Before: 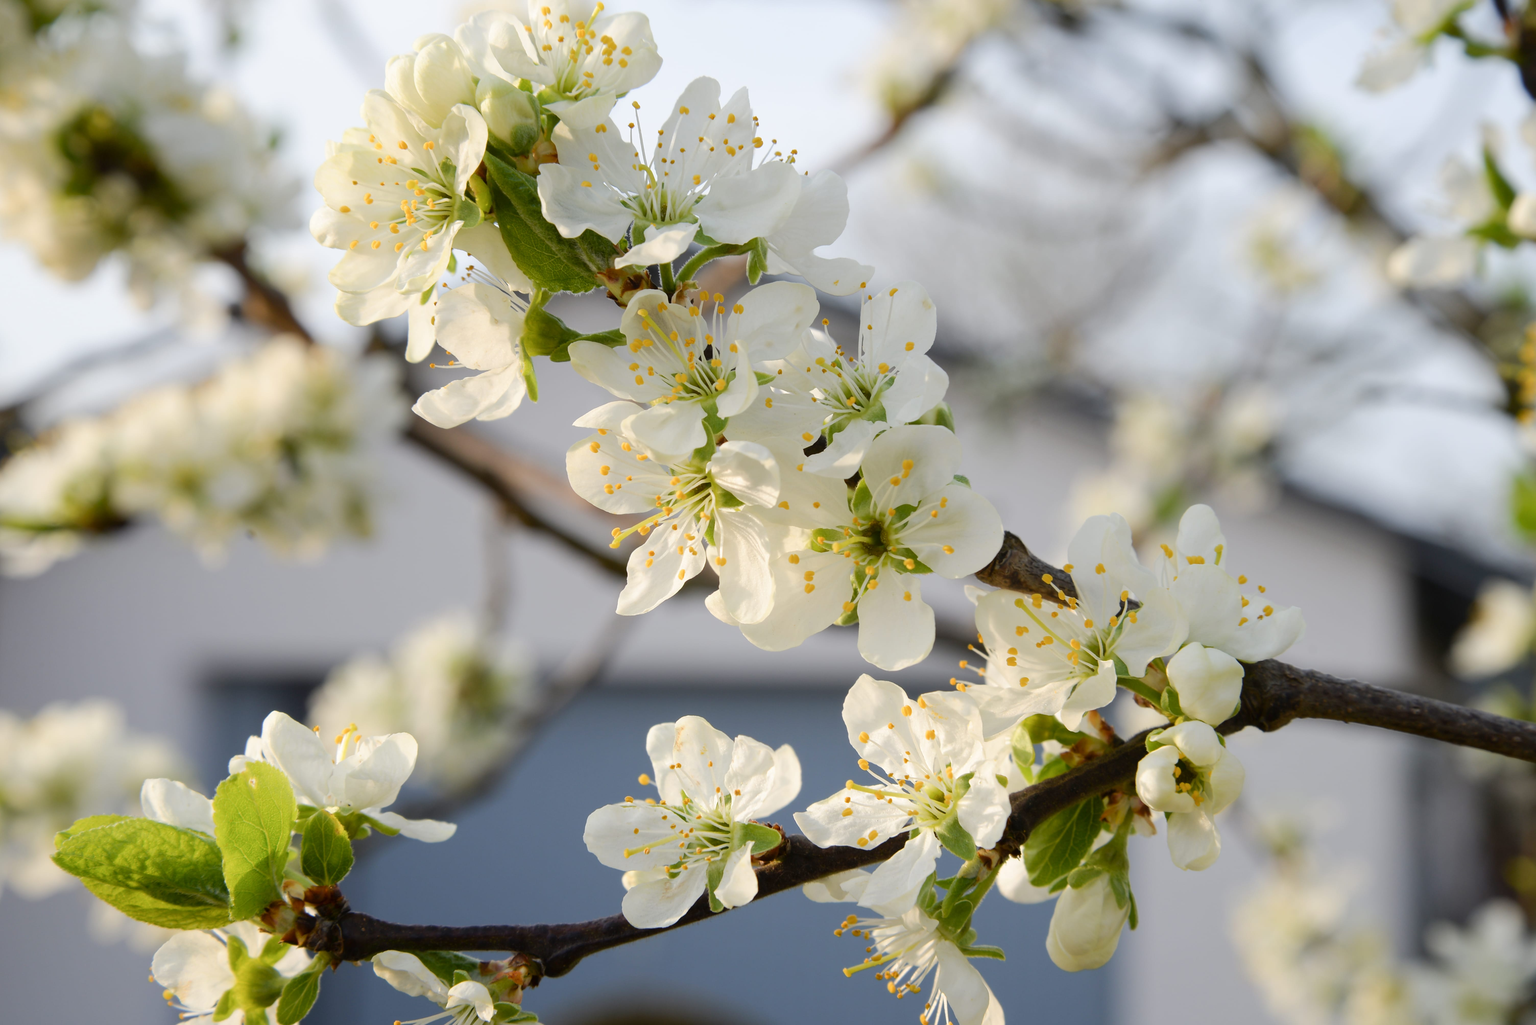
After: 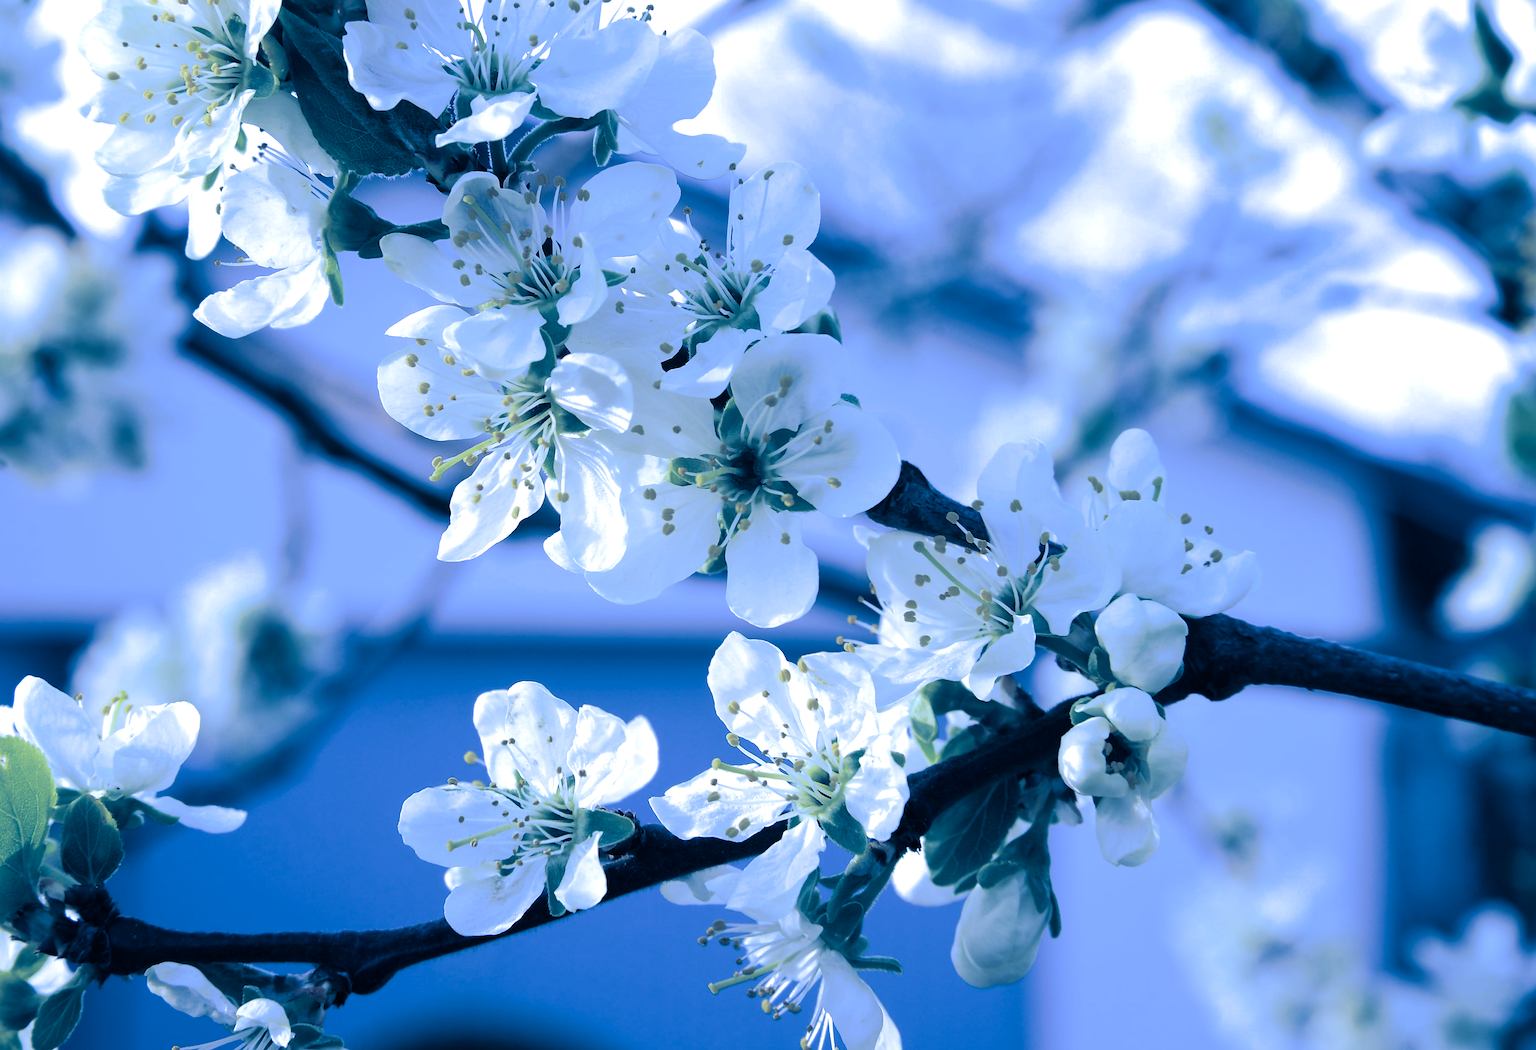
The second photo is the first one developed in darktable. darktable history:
split-toning: shadows › hue 226.8°, shadows › saturation 1, highlights › saturation 0, balance -61.41
tone equalizer: on, module defaults
crop: left 16.315%, top 14.246%
sharpen: on, module defaults
white balance: red 0.766, blue 1.537
